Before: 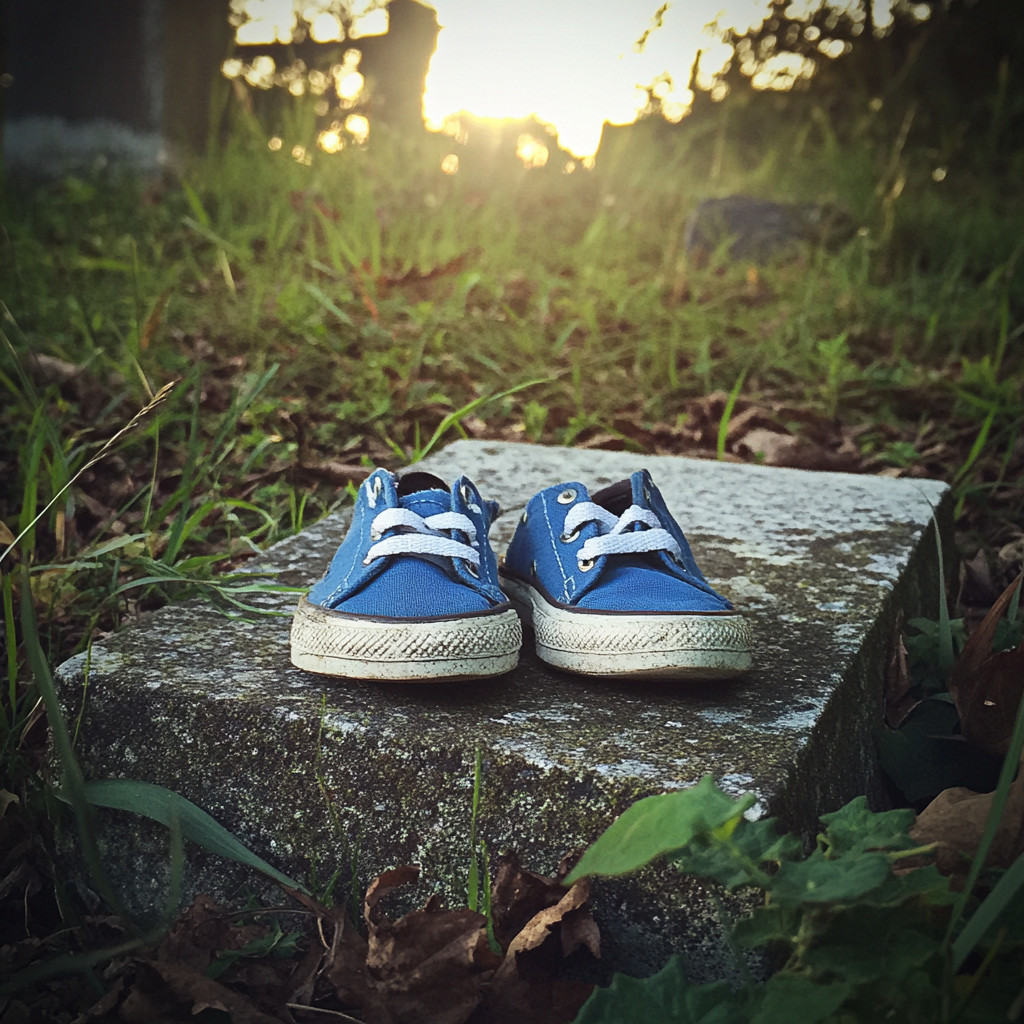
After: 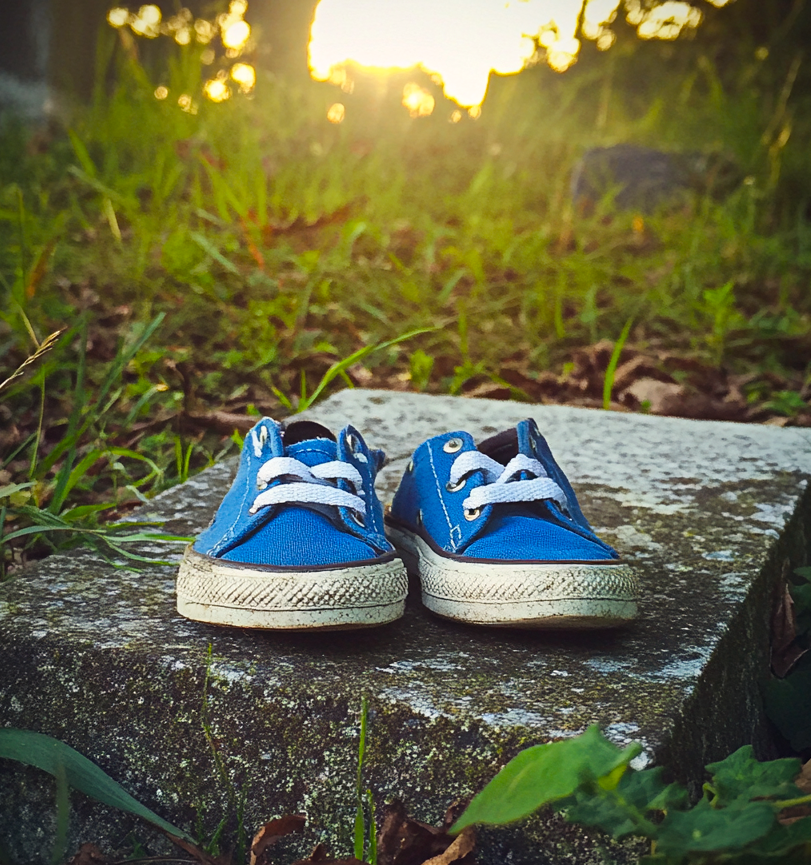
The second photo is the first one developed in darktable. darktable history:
color balance rgb: highlights gain › chroma 0.696%, highlights gain › hue 55.48°, linear chroma grading › global chroma 5.835%, perceptual saturation grading › global saturation 28.847%, perceptual saturation grading › mid-tones 12.468%, perceptual saturation grading › shadows 10.73%
crop: left 11.212%, top 5.066%, right 9.554%, bottom 10.384%
